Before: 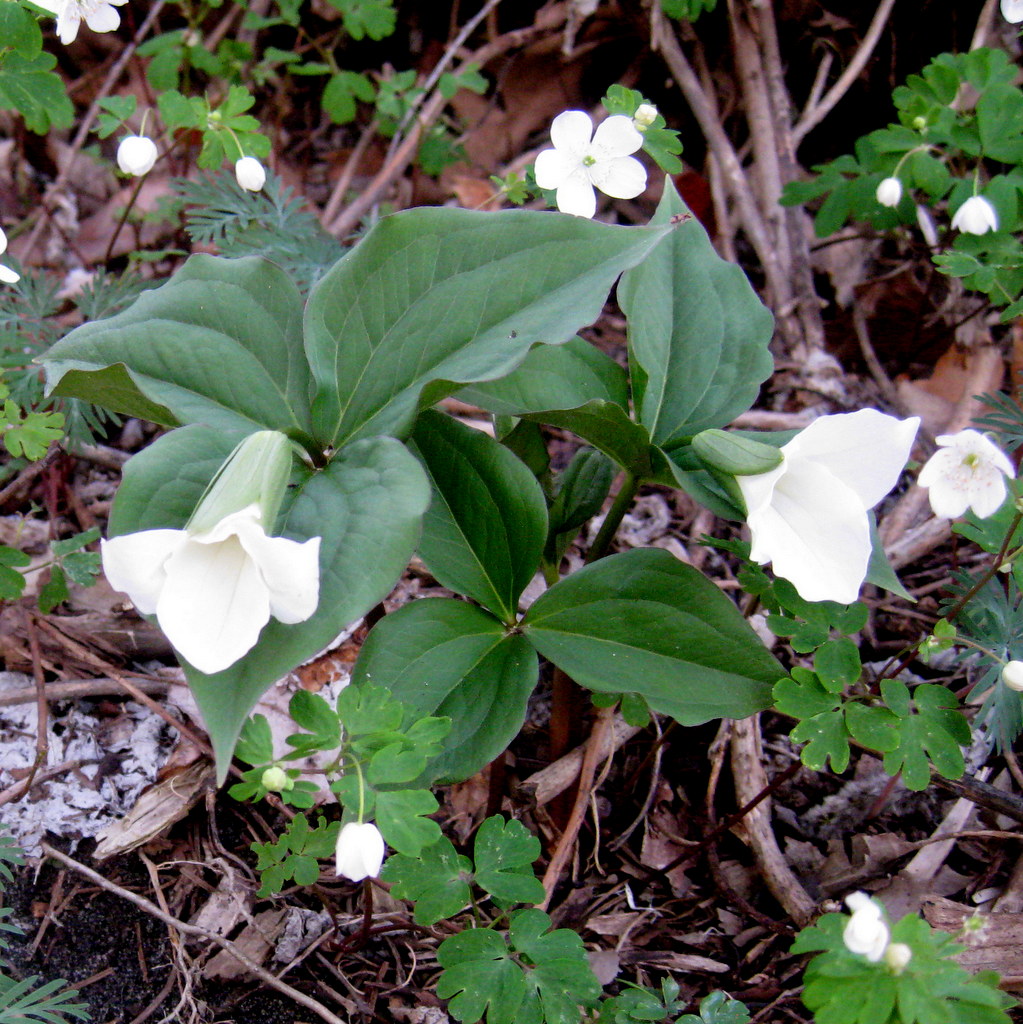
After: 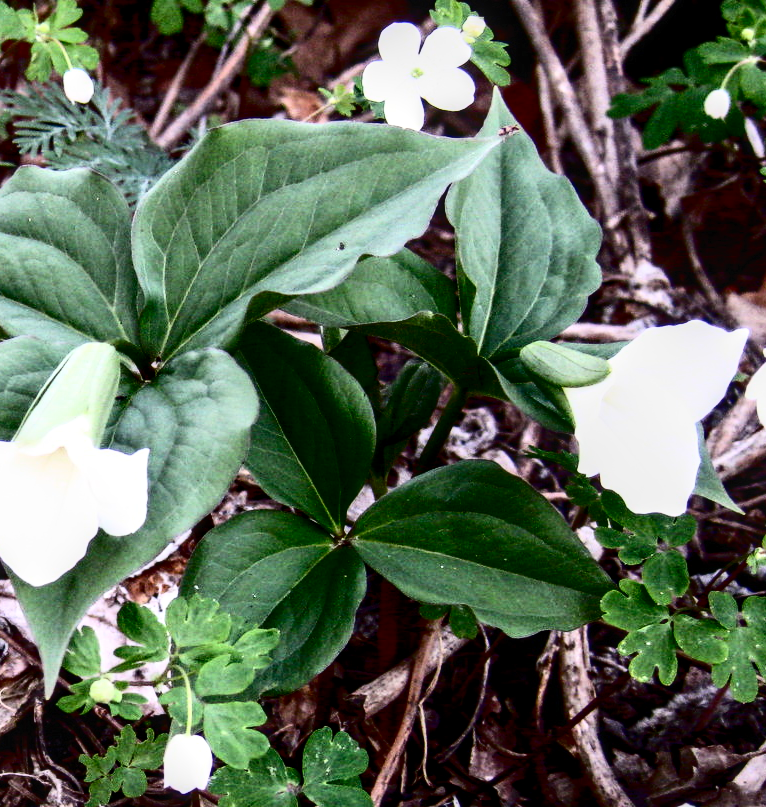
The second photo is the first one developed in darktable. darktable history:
crop: left 16.814%, top 8.621%, right 8.266%, bottom 12.522%
tone curve: curves: ch0 [(0, 0) (0.003, 0.006) (0.011, 0.008) (0.025, 0.011) (0.044, 0.015) (0.069, 0.019) (0.1, 0.023) (0.136, 0.03) (0.177, 0.042) (0.224, 0.065) (0.277, 0.103) (0.335, 0.177) (0.399, 0.294) (0.468, 0.463) (0.543, 0.639) (0.623, 0.805) (0.709, 0.909) (0.801, 0.967) (0.898, 0.989) (1, 1)], color space Lab, independent channels, preserve colors none
local contrast: detail 130%
